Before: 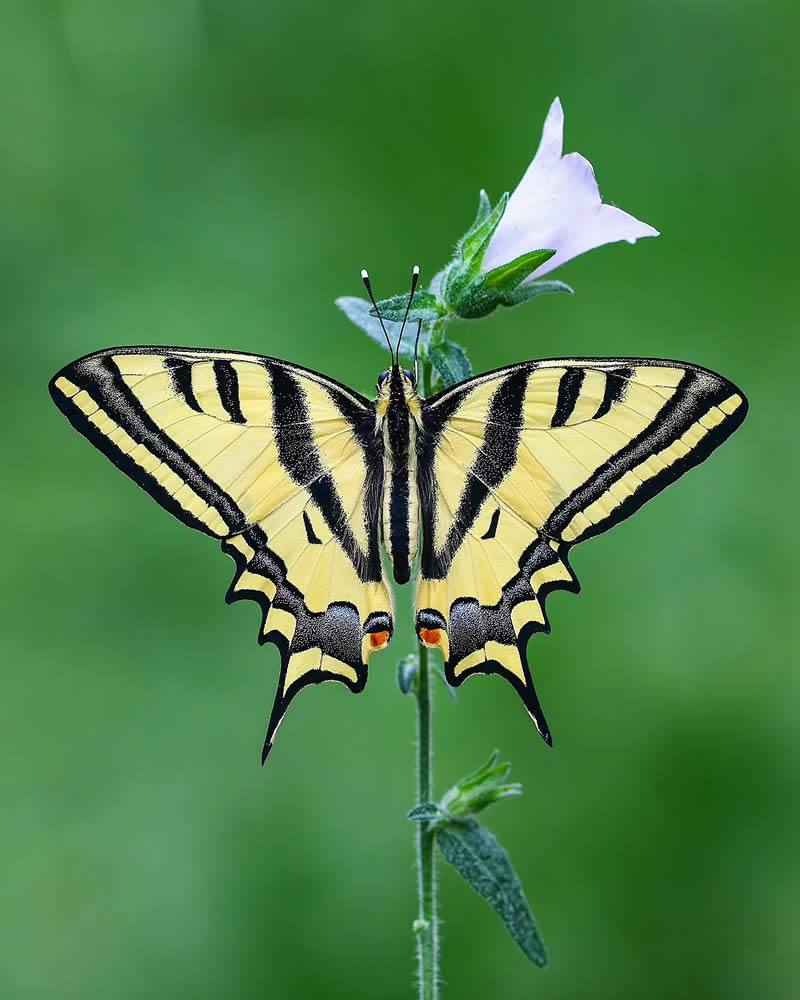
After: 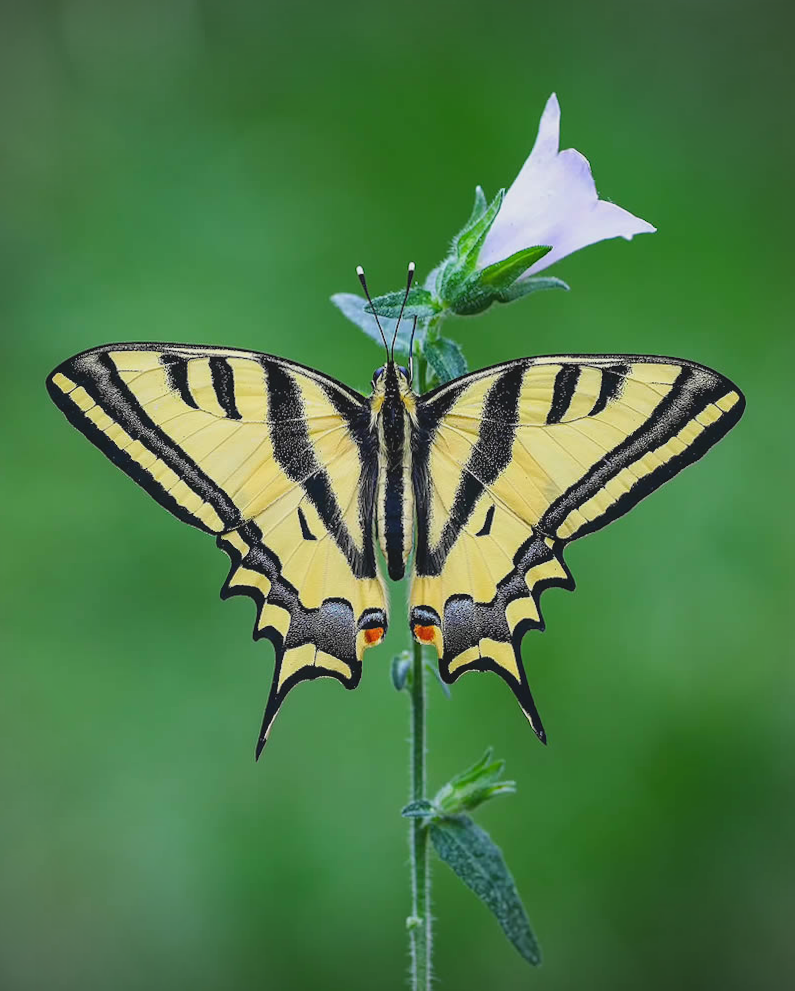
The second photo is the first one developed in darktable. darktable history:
rotate and perspective: rotation 0.192°, lens shift (horizontal) -0.015, crop left 0.005, crop right 0.996, crop top 0.006, crop bottom 0.99
local contrast: highlights 68%, shadows 68%, detail 82%, midtone range 0.325
vignetting: on, module defaults
tone equalizer: on, module defaults
